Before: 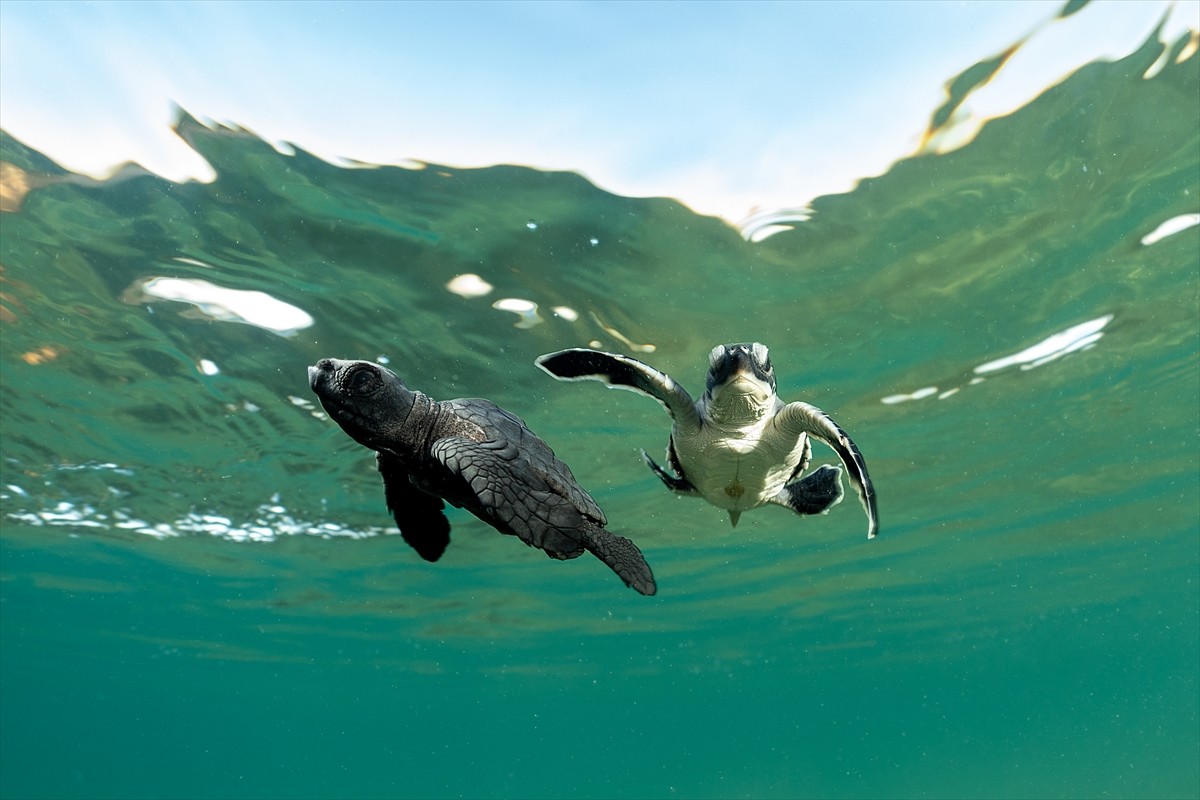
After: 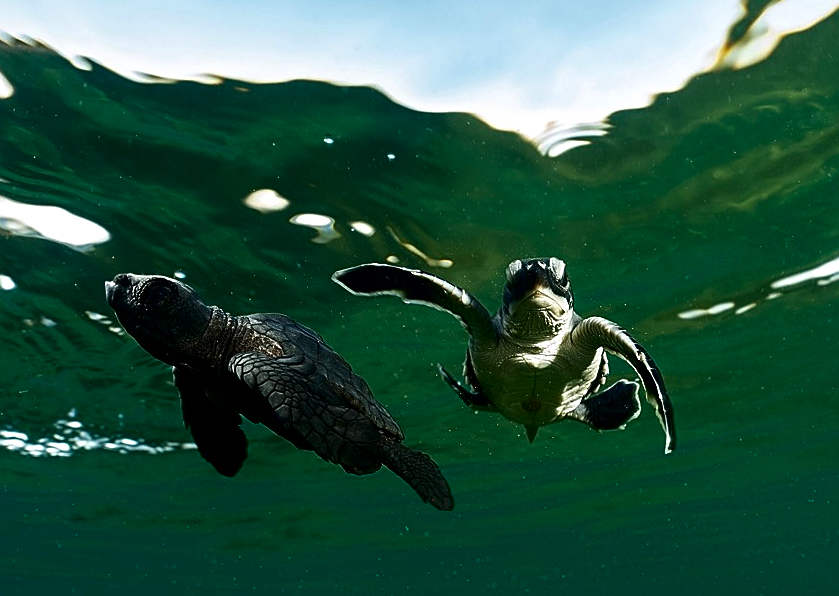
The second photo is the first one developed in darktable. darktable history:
crop and rotate: left 16.979%, top 10.729%, right 13.052%, bottom 14.723%
contrast brightness saturation: contrast 0.091, brightness -0.584, saturation 0.169
exposure: black level correction -0.005, exposure 0.055 EV, compensate highlight preservation false
sharpen: amount 0.5
